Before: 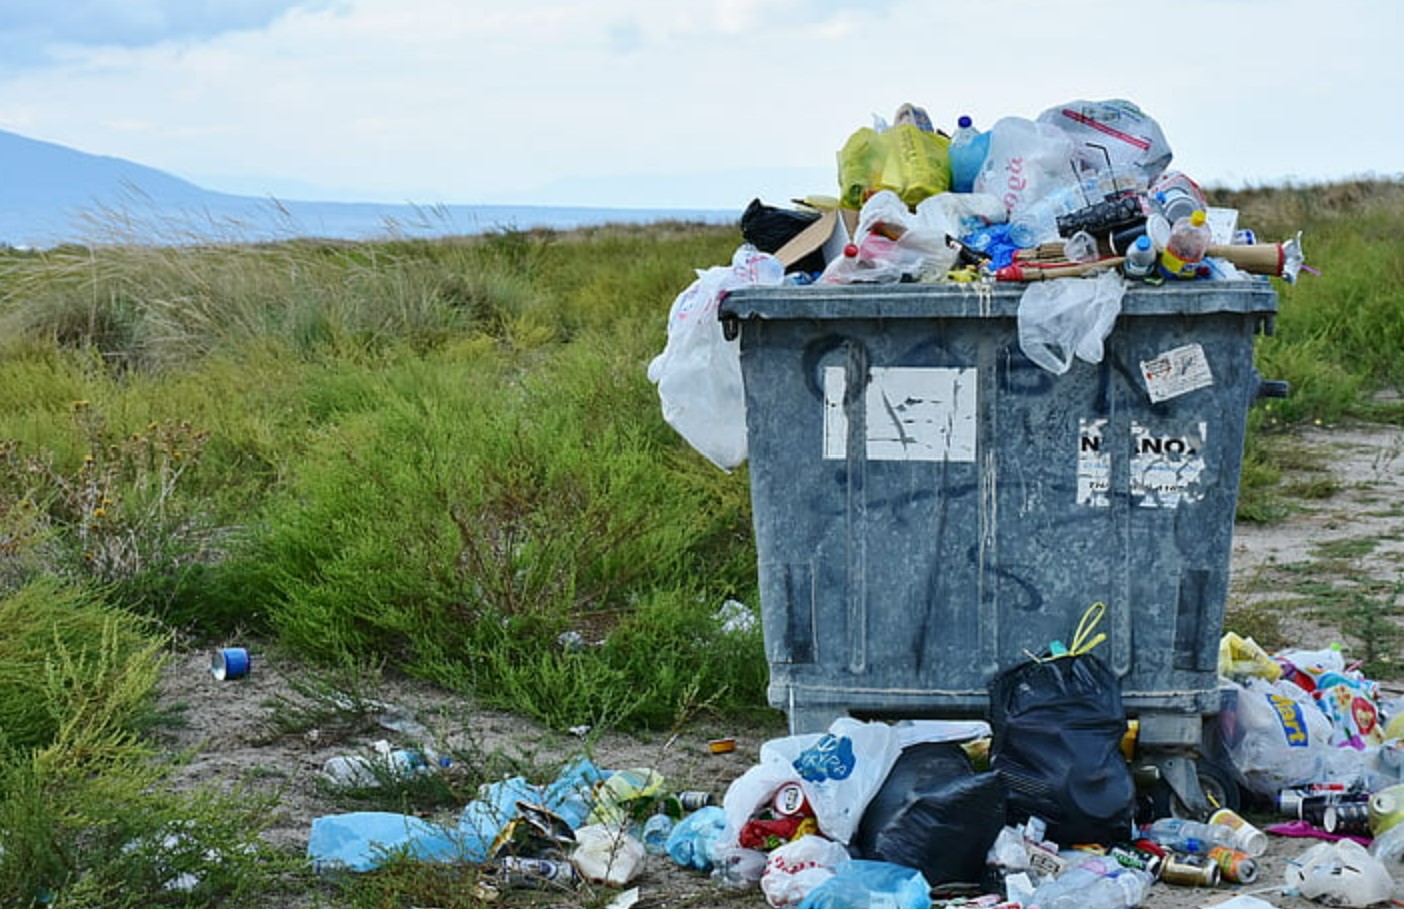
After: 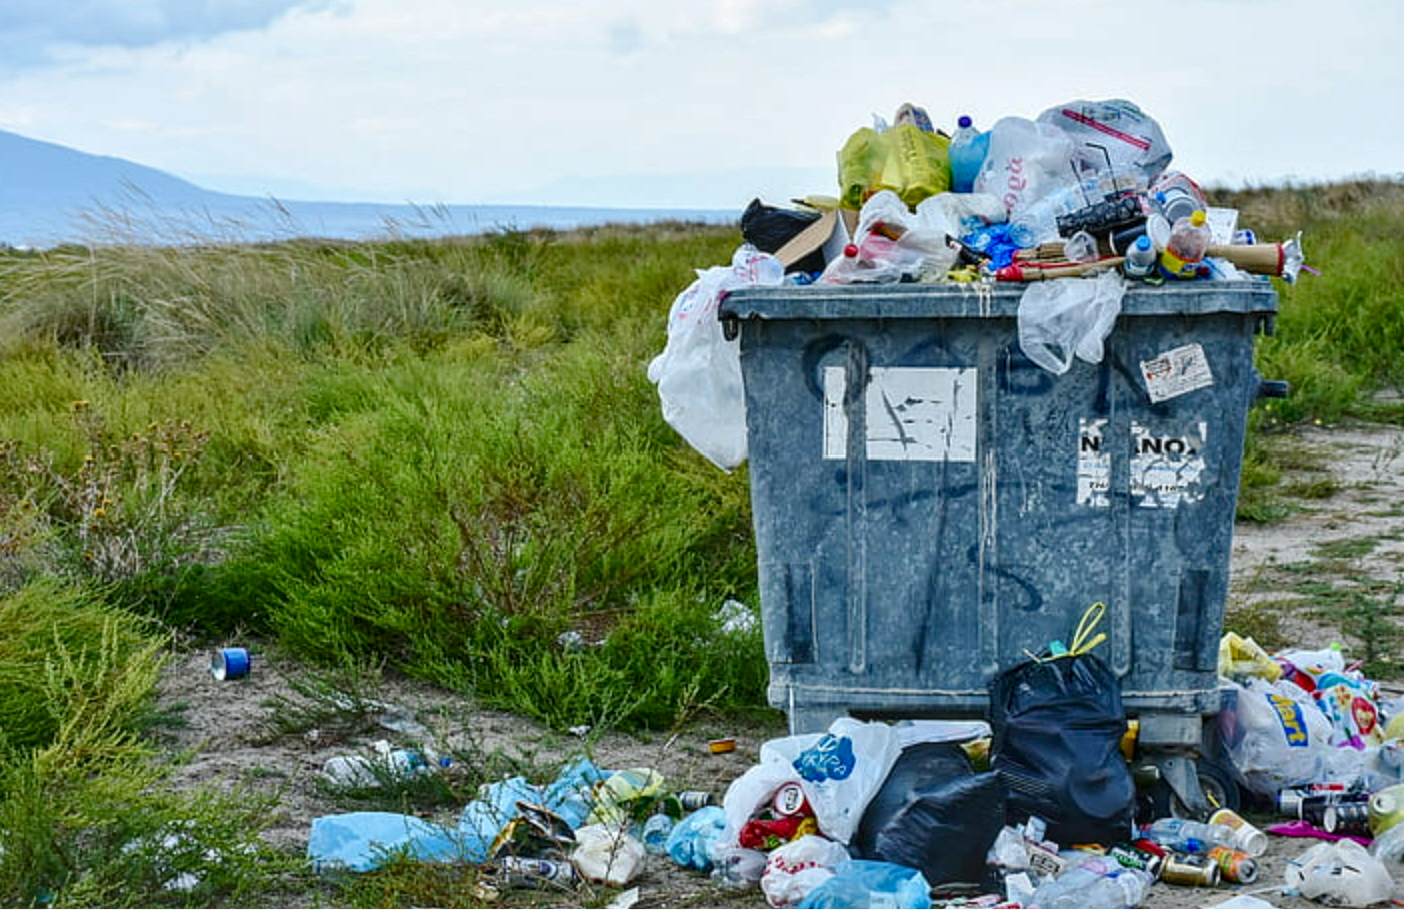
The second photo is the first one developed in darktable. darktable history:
local contrast: on, module defaults
color balance rgb: perceptual saturation grading › global saturation 20%, perceptual saturation grading › highlights -25%, perceptual saturation grading › shadows 25%
